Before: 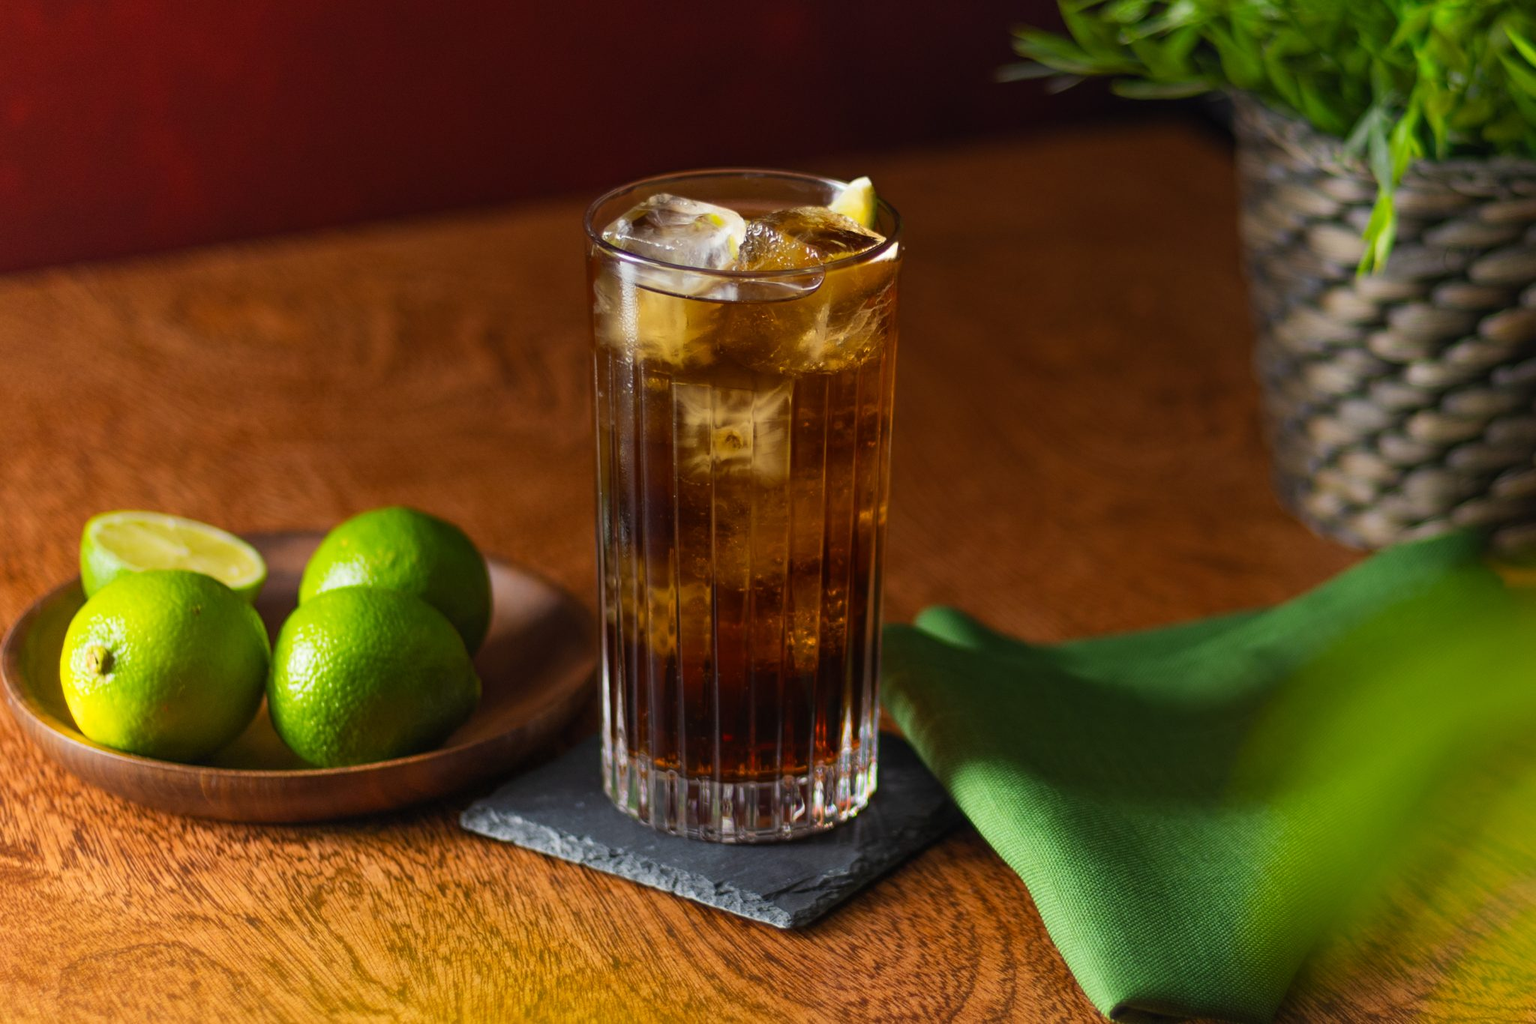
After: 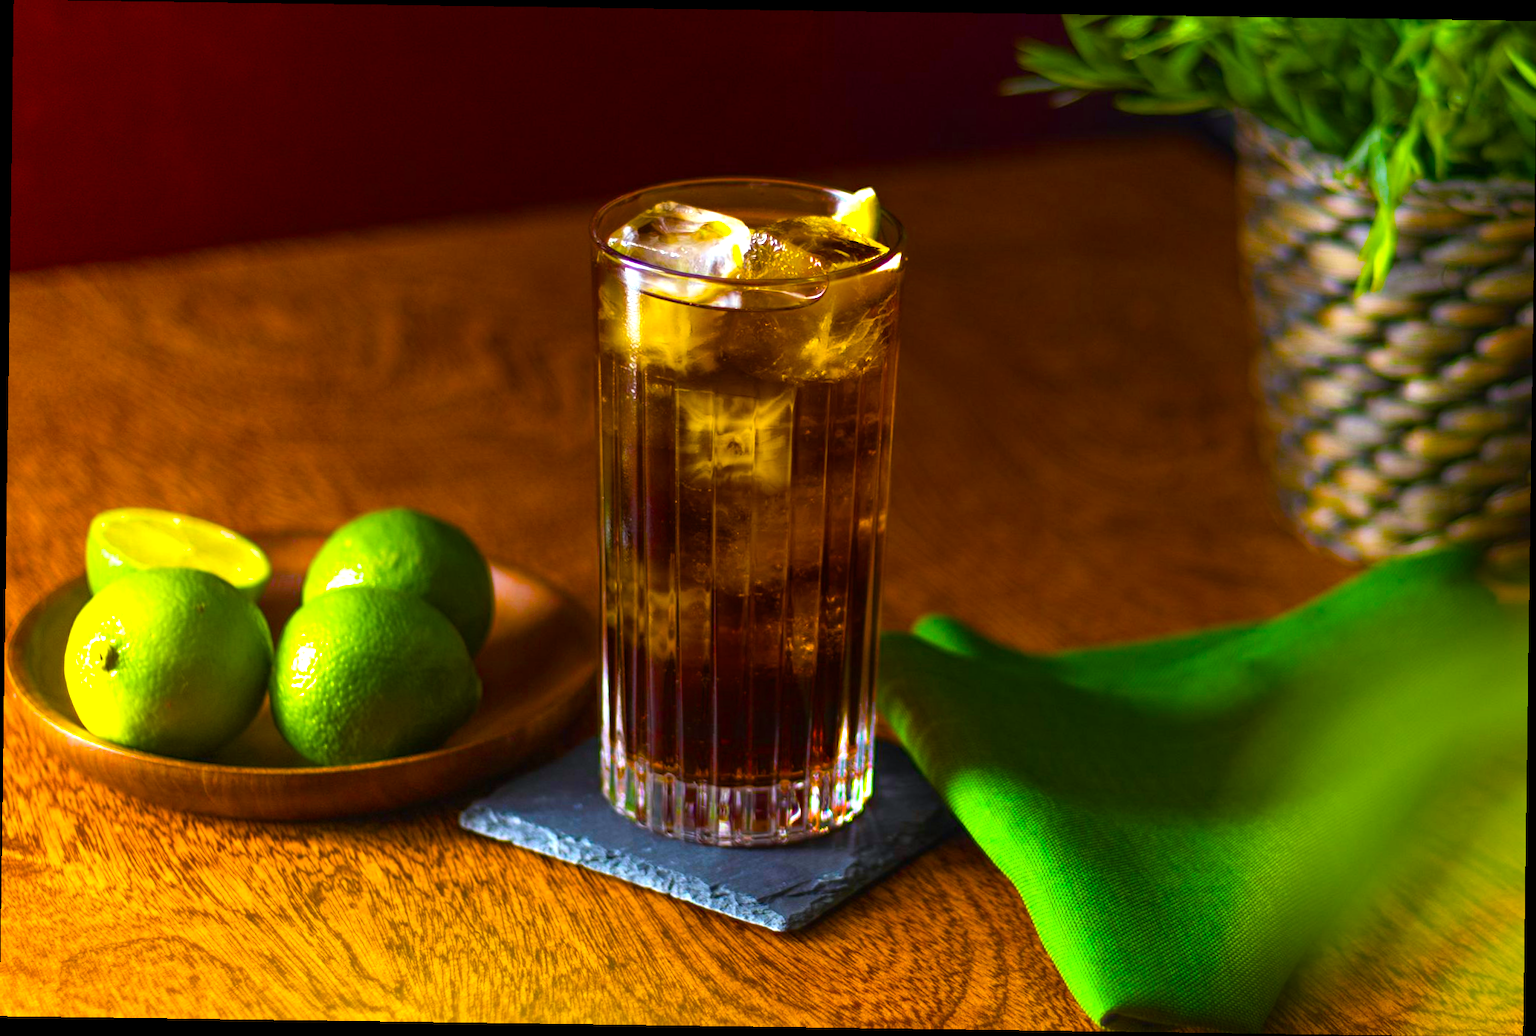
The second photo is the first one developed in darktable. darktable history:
color balance rgb: linear chroma grading › global chroma 20%, perceptual saturation grading › global saturation 65%, perceptual saturation grading › highlights 50%, perceptual saturation grading › shadows 30%, perceptual brilliance grading › global brilliance 12%, perceptual brilliance grading › highlights 15%, global vibrance 20%
white balance: red 0.967, blue 1.049
rotate and perspective: rotation 0.8°, automatic cropping off
